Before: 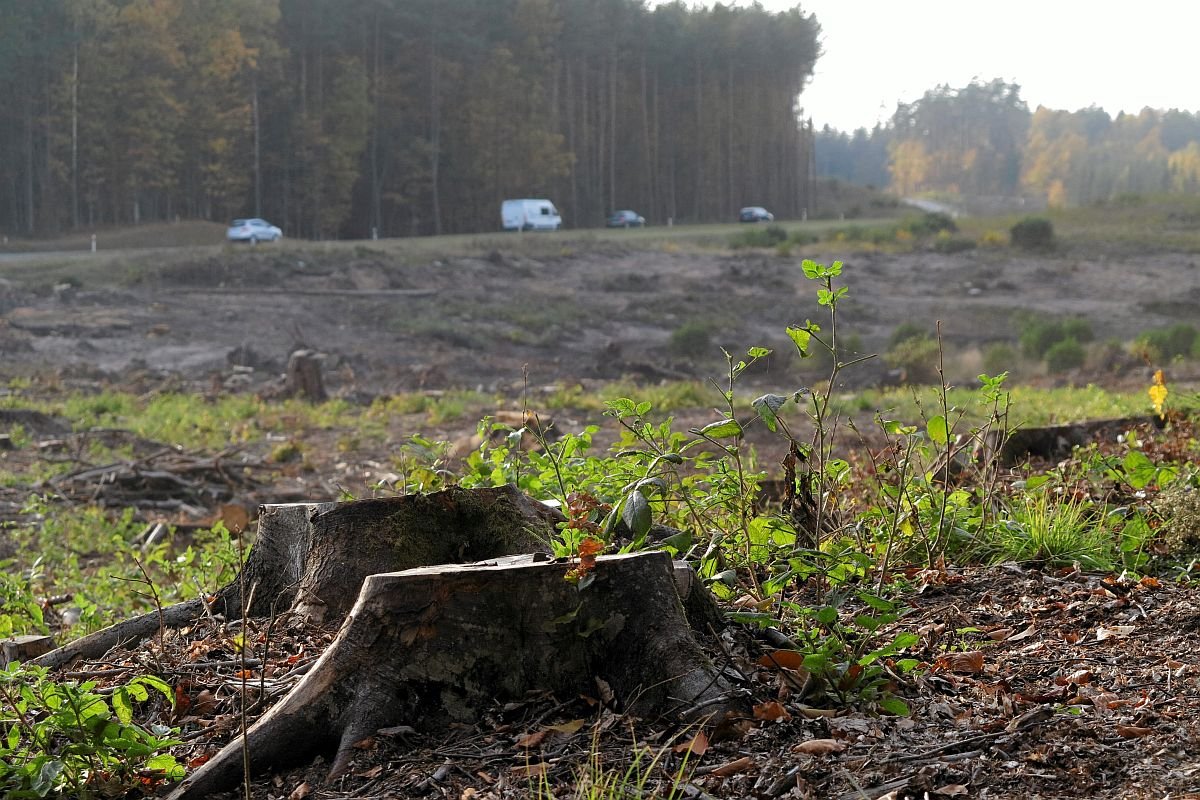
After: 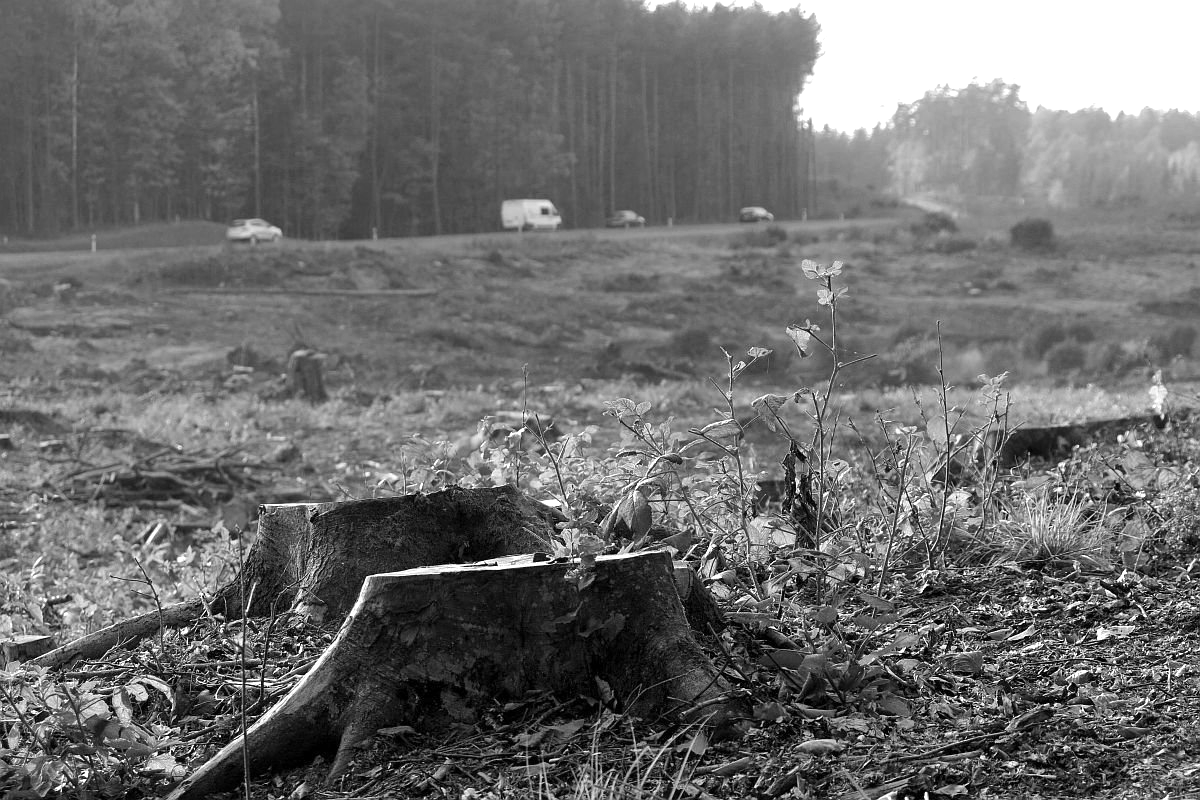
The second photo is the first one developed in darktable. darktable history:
monochrome: a 32, b 64, size 2.3
exposure: exposure 0.4 EV, compensate highlight preservation false
